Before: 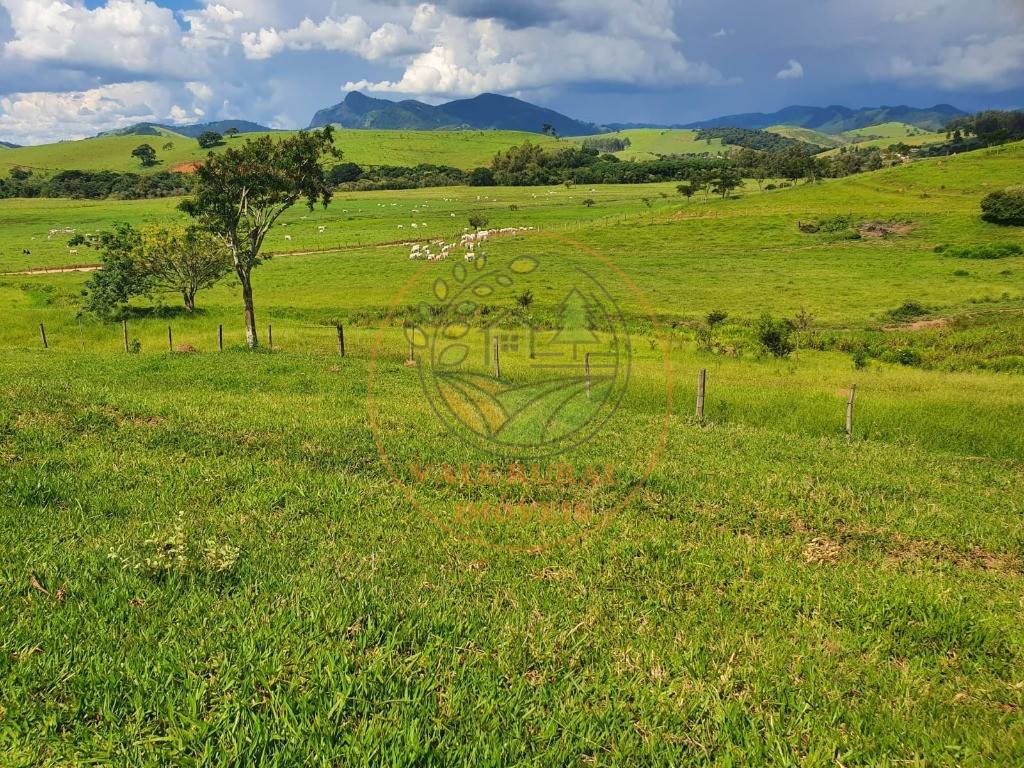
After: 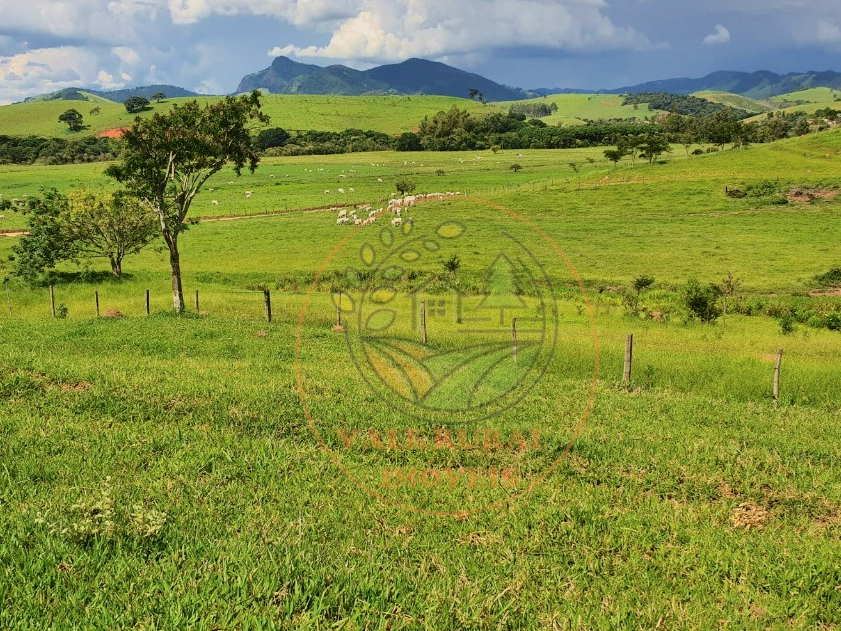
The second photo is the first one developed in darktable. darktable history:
tone curve: curves: ch0 [(0, 0) (0.091, 0.074) (0.184, 0.168) (0.491, 0.519) (0.748, 0.765) (1, 0.919)]; ch1 [(0, 0) (0.179, 0.173) (0.322, 0.32) (0.424, 0.424) (0.502, 0.504) (0.56, 0.578) (0.631, 0.667) (0.777, 0.806) (1, 1)]; ch2 [(0, 0) (0.434, 0.447) (0.483, 0.487) (0.547, 0.564) (0.676, 0.673) (1, 1)], color space Lab, independent channels, preserve colors none
crop and rotate: left 7.196%, top 4.574%, right 10.605%, bottom 13.178%
